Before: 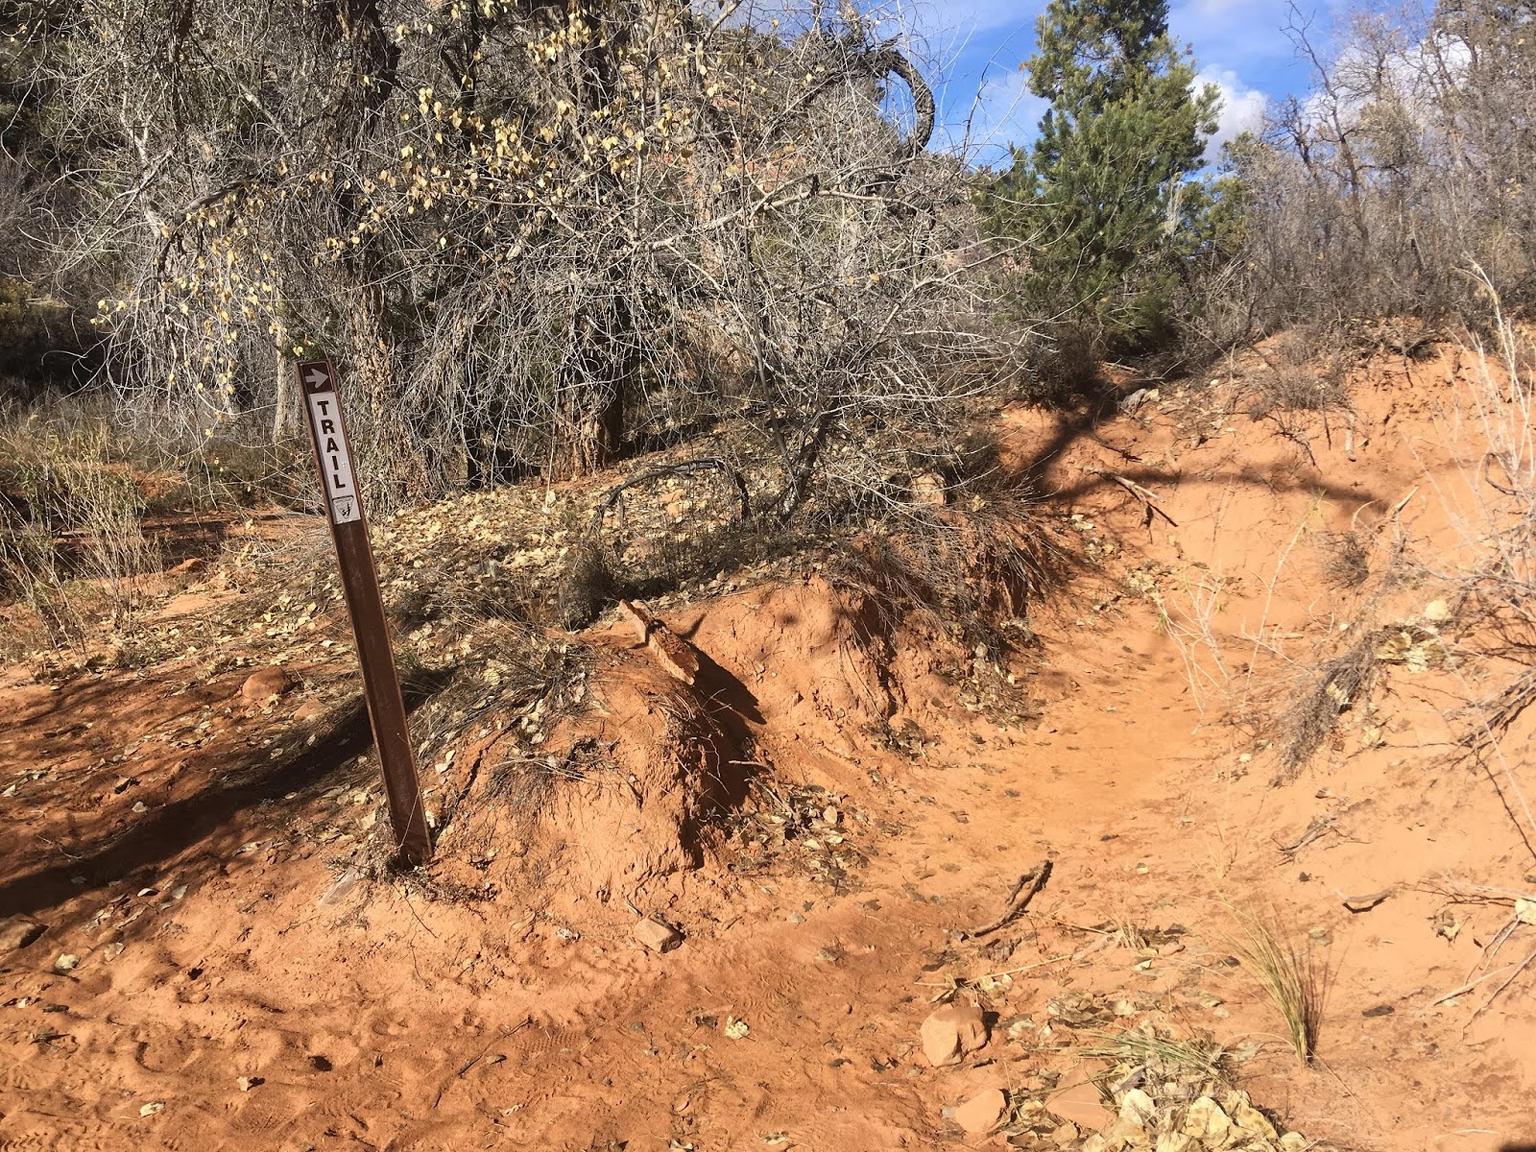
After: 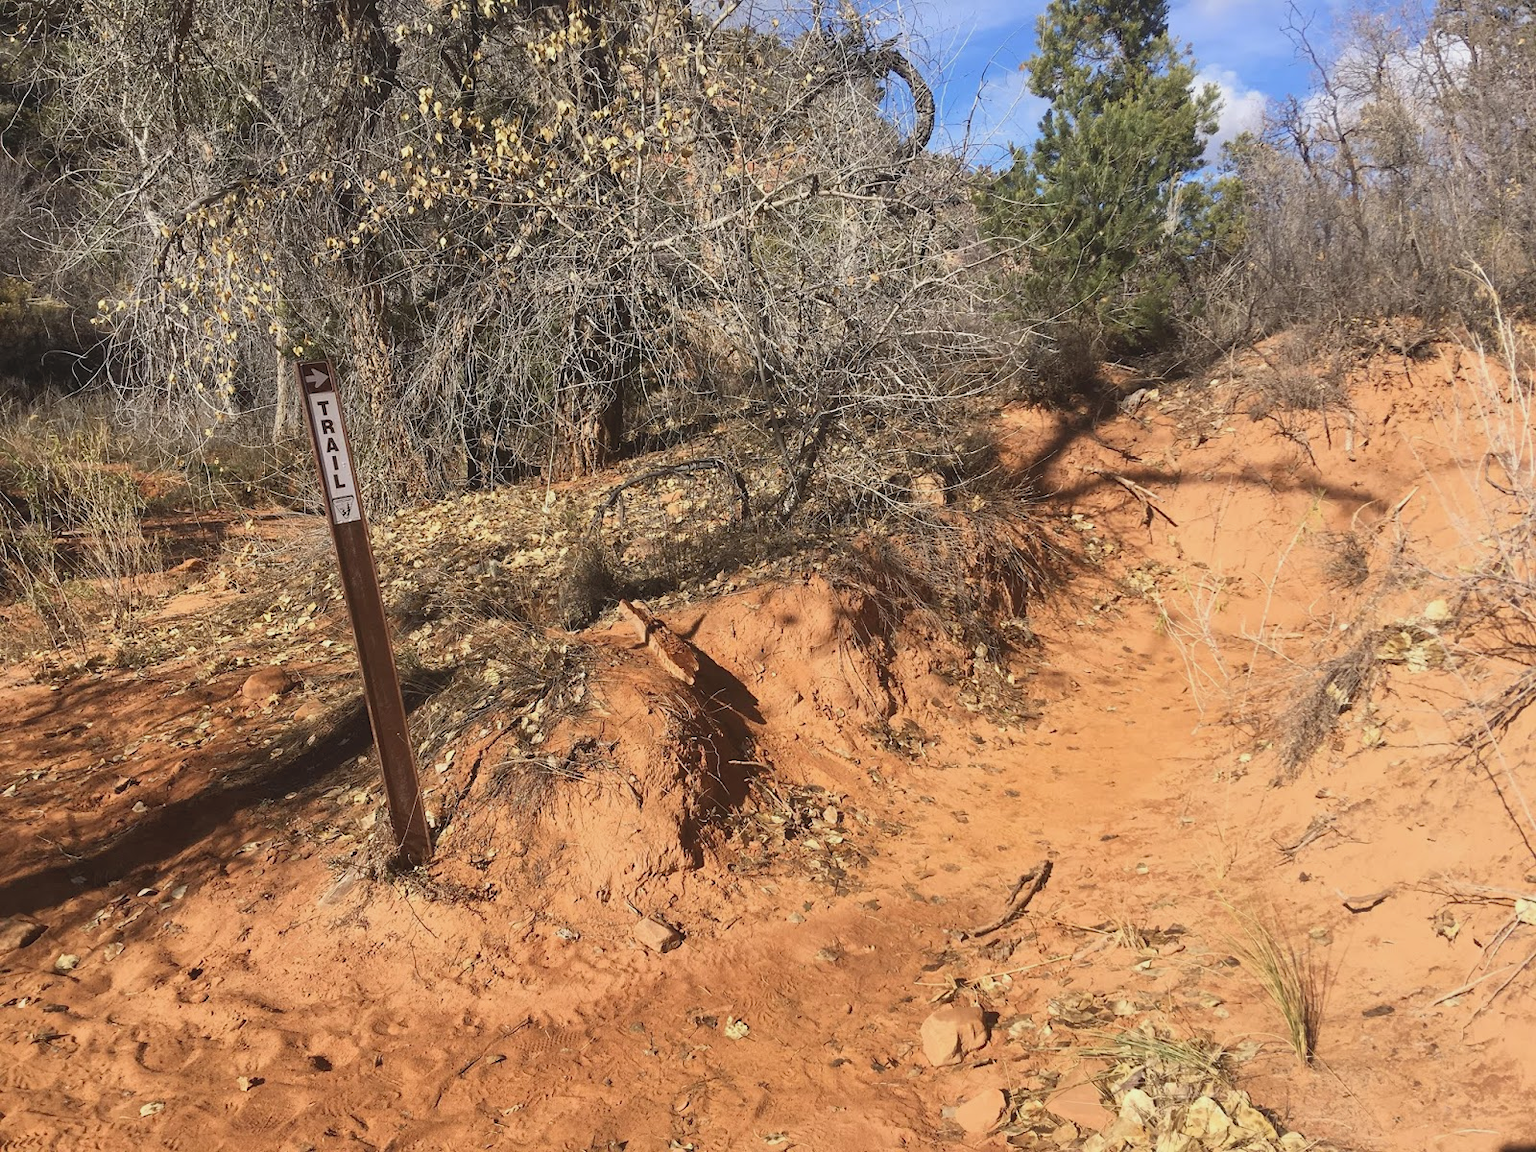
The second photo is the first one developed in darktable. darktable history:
contrast brightness saturation: contrast -0.121
